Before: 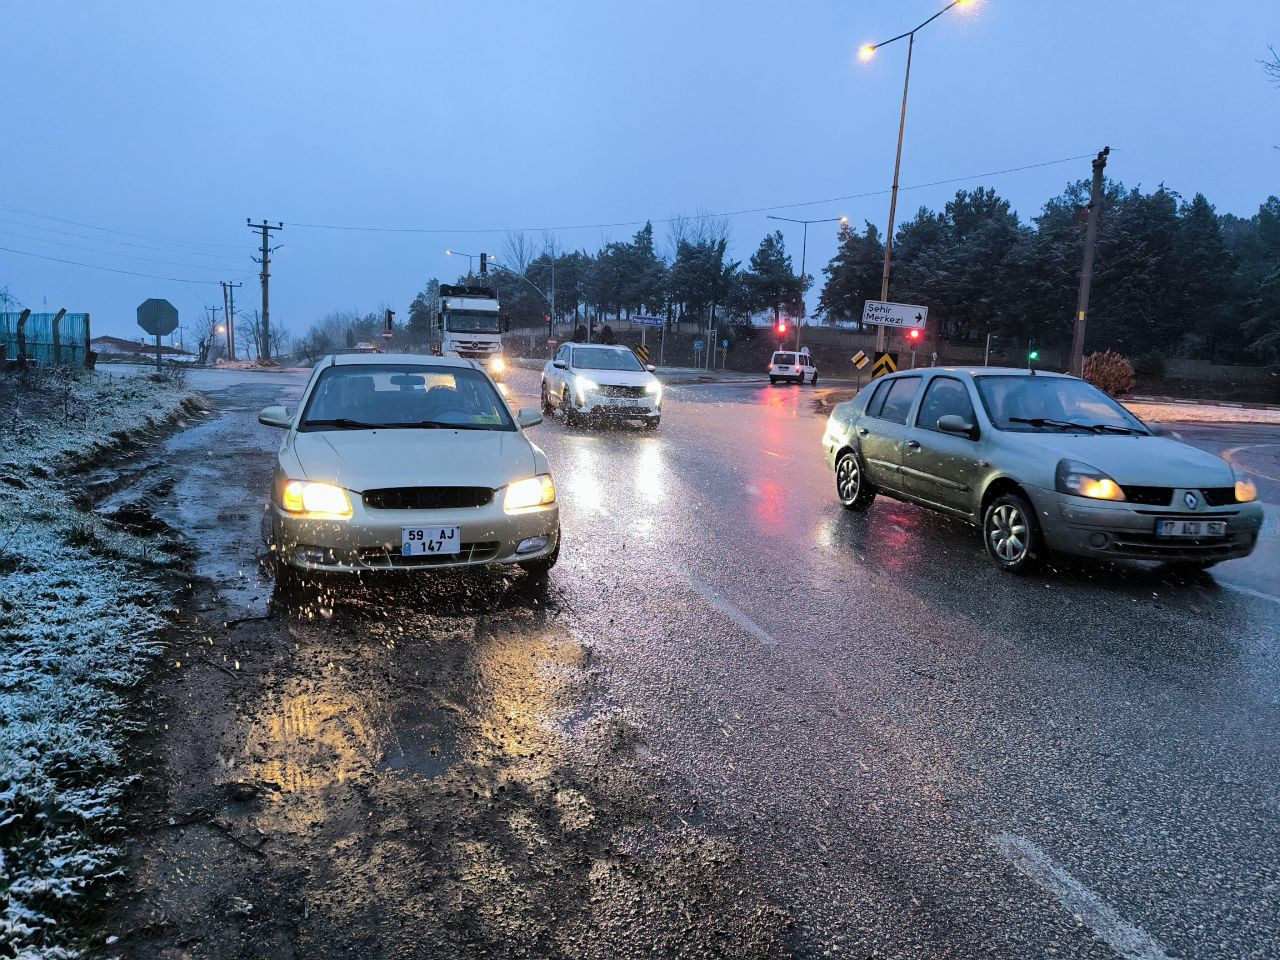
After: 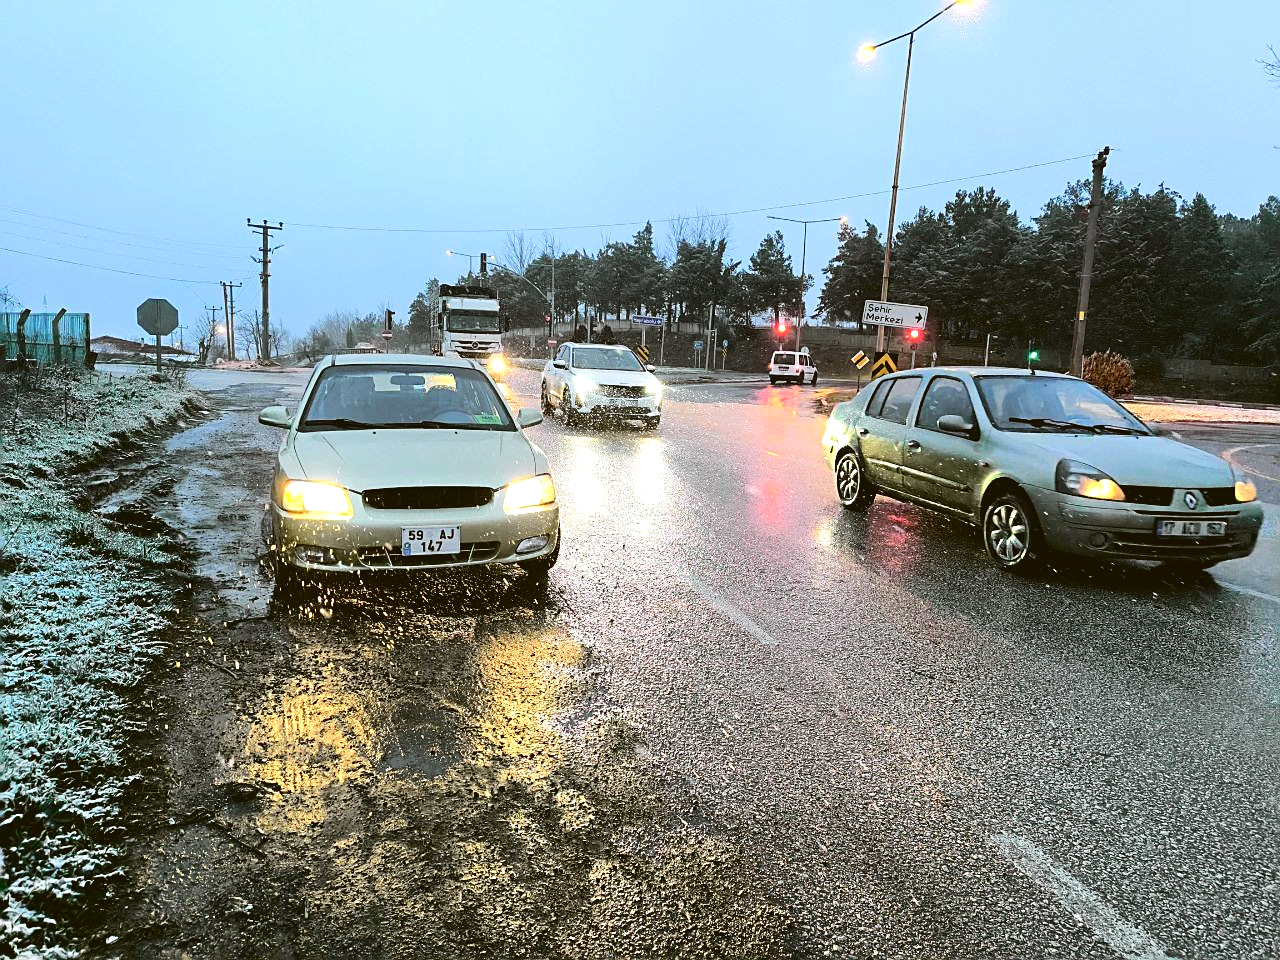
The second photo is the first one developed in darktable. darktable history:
tone curve: curves: ch0 [(0, 0.046) (0.037, 0.056) (0.176, 0.162) (0.33, 0.331) (0.432, 0.475) (0.601, 0.665) (0.843, 0.876) (1, 1)]; ch1 [(0, 0) (0.339, 0.349) (0.445, 0.42) (0.476, 0.47) (0.497, 0.492) (0.523, 0.514) (0.557, 0.558) (0.632, 0.615) (0.728, 0.746) (1, 1)]; ch2 [(0, 0) (0.327, 0.324) (0.417, 0.44) (0.46, 0.453) (0.502, 0.495) (0.526, 0.52) (0.54, 0.55) (0.606, 0.626) (0.745, 0.704) (1, 1)], color space Lab, independent channels, preserve colors none
color correction: highlights a* -1.43, highlights b* 10.12, shadows a* 0.395, shadows b* 19.35
sharpen: on, module defaults
exposure: exposure 0.6 EV, compensate highlight preservation false
